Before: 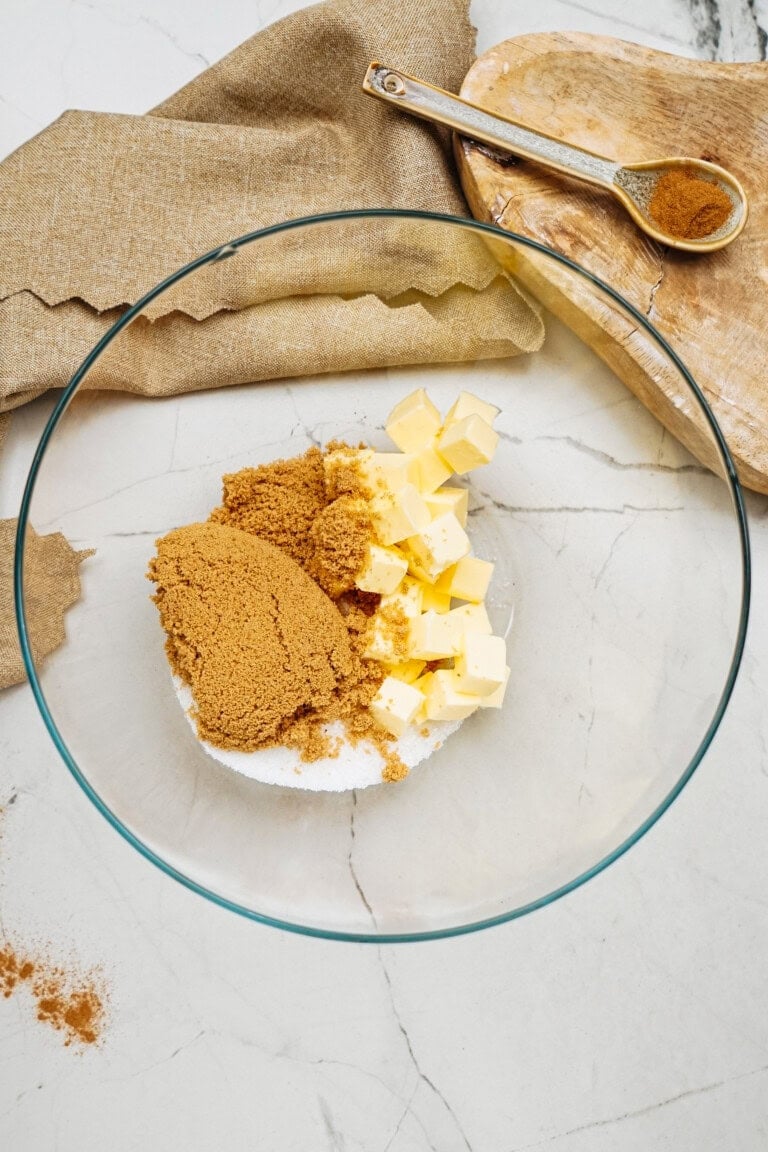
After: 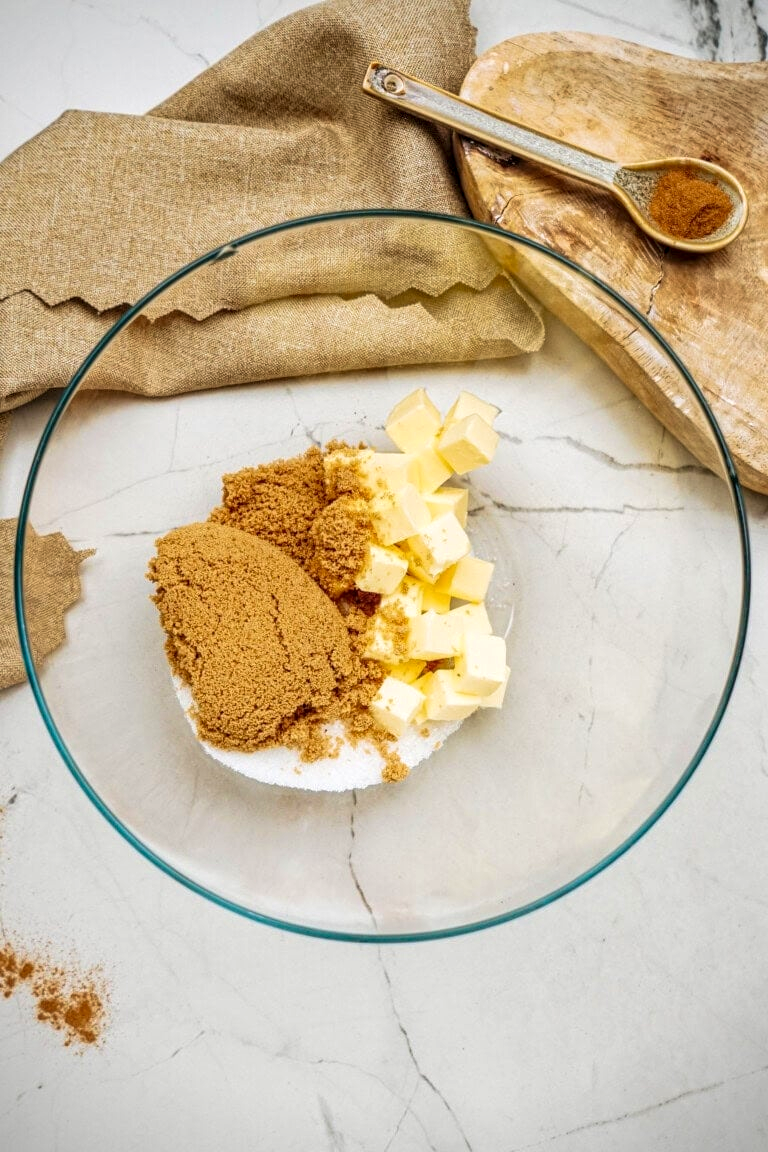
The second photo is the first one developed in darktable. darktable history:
velvia: on, module defaults
local contrast: detail 130%
vignetting: fall-off start 91.87%
